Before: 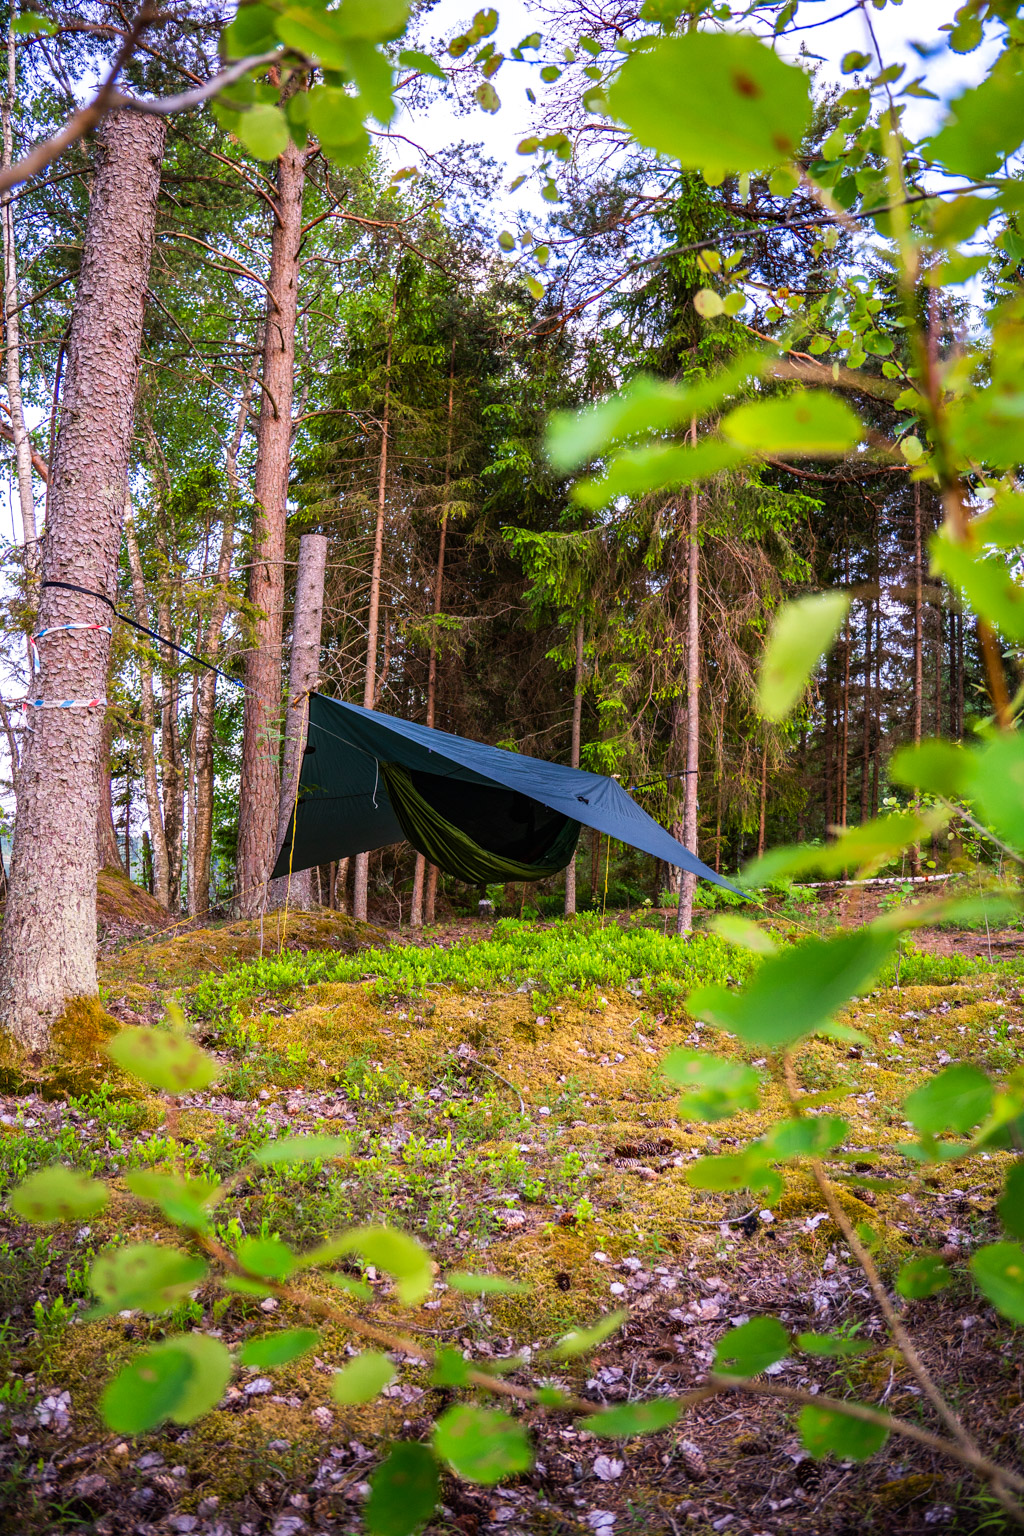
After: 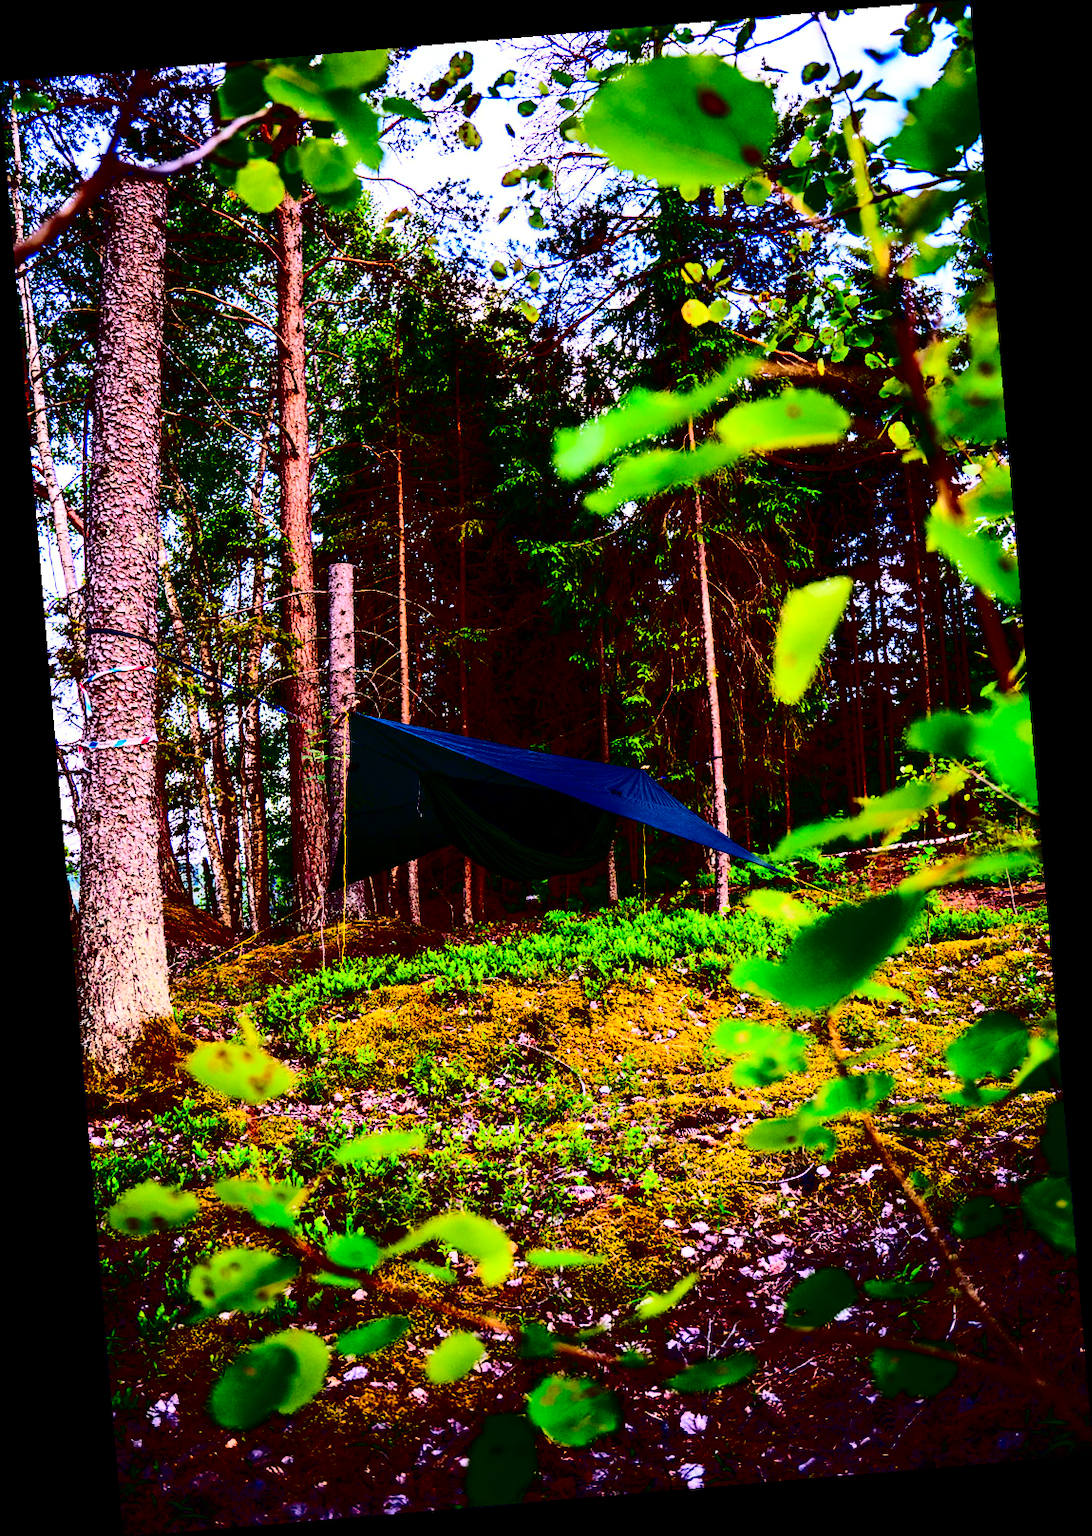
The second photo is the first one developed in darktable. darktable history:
contrast brightness saturation: contrast 0.77, brightness -1, saturation 1
rotate and perspective: rotation -4.86°, automatic cropping off
